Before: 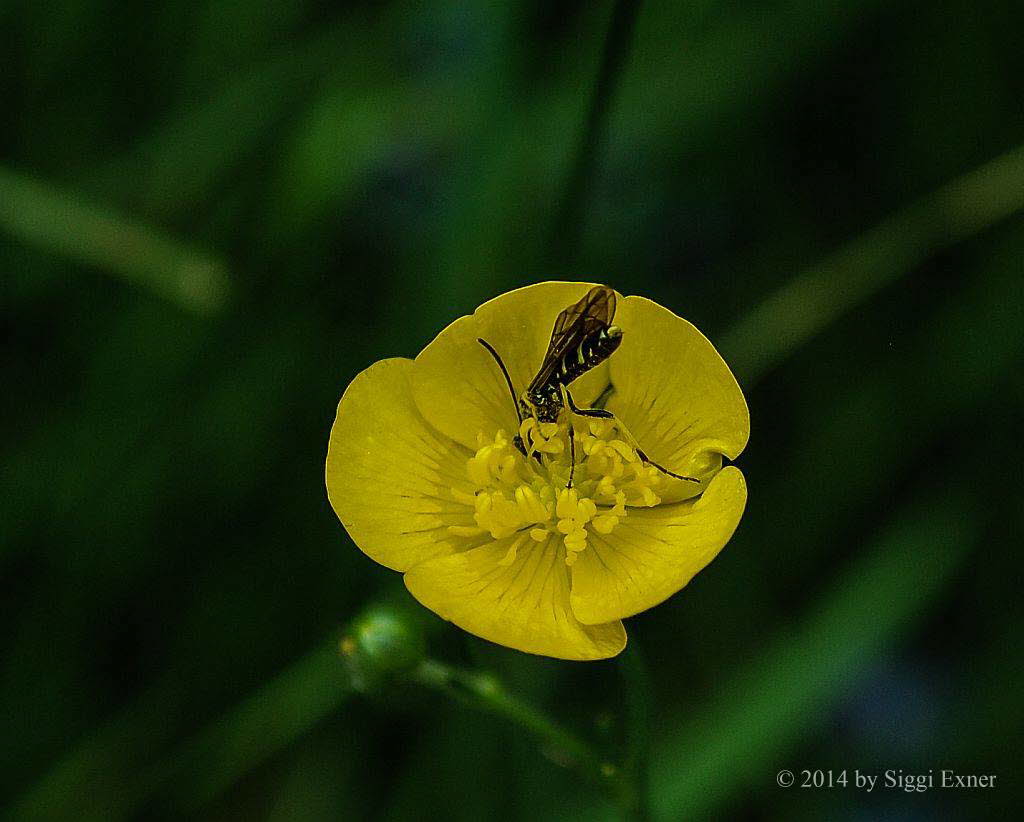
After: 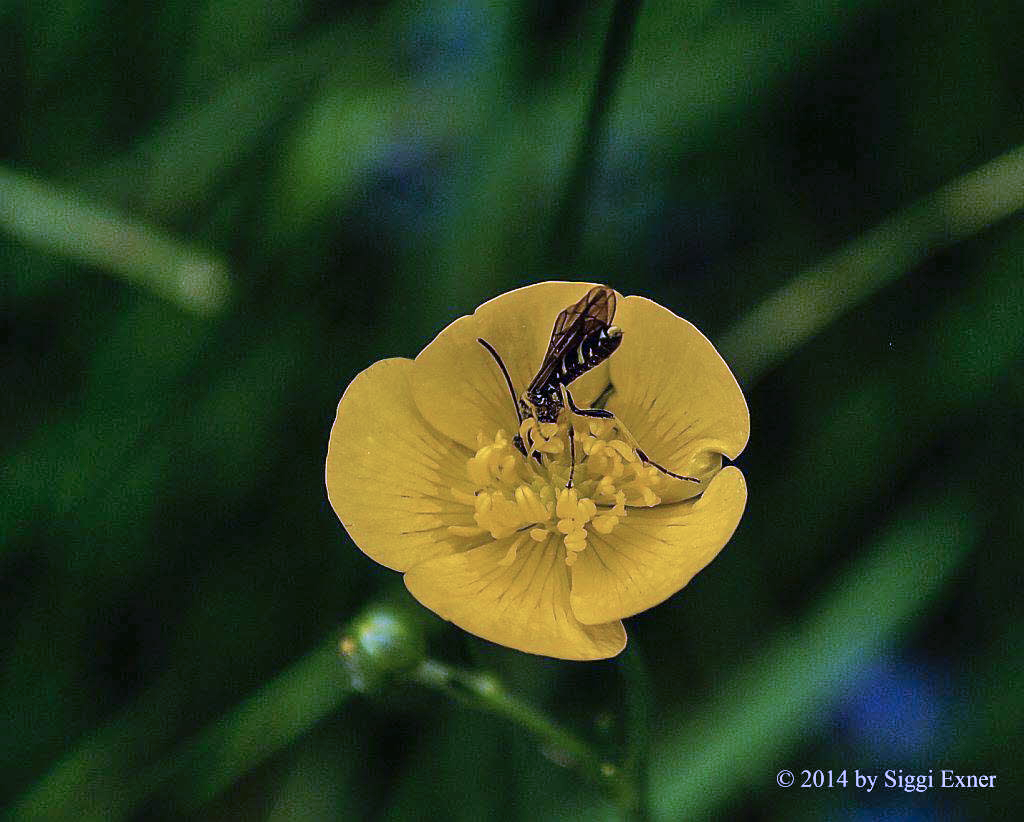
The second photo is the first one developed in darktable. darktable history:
shadows and highlights: soften with gaussian
color correction: highlights a* 15.46, highlights b* -20.56
white balance: red 0.98, blue 1.61
levels: levels [0, 0.492, 0.984]
